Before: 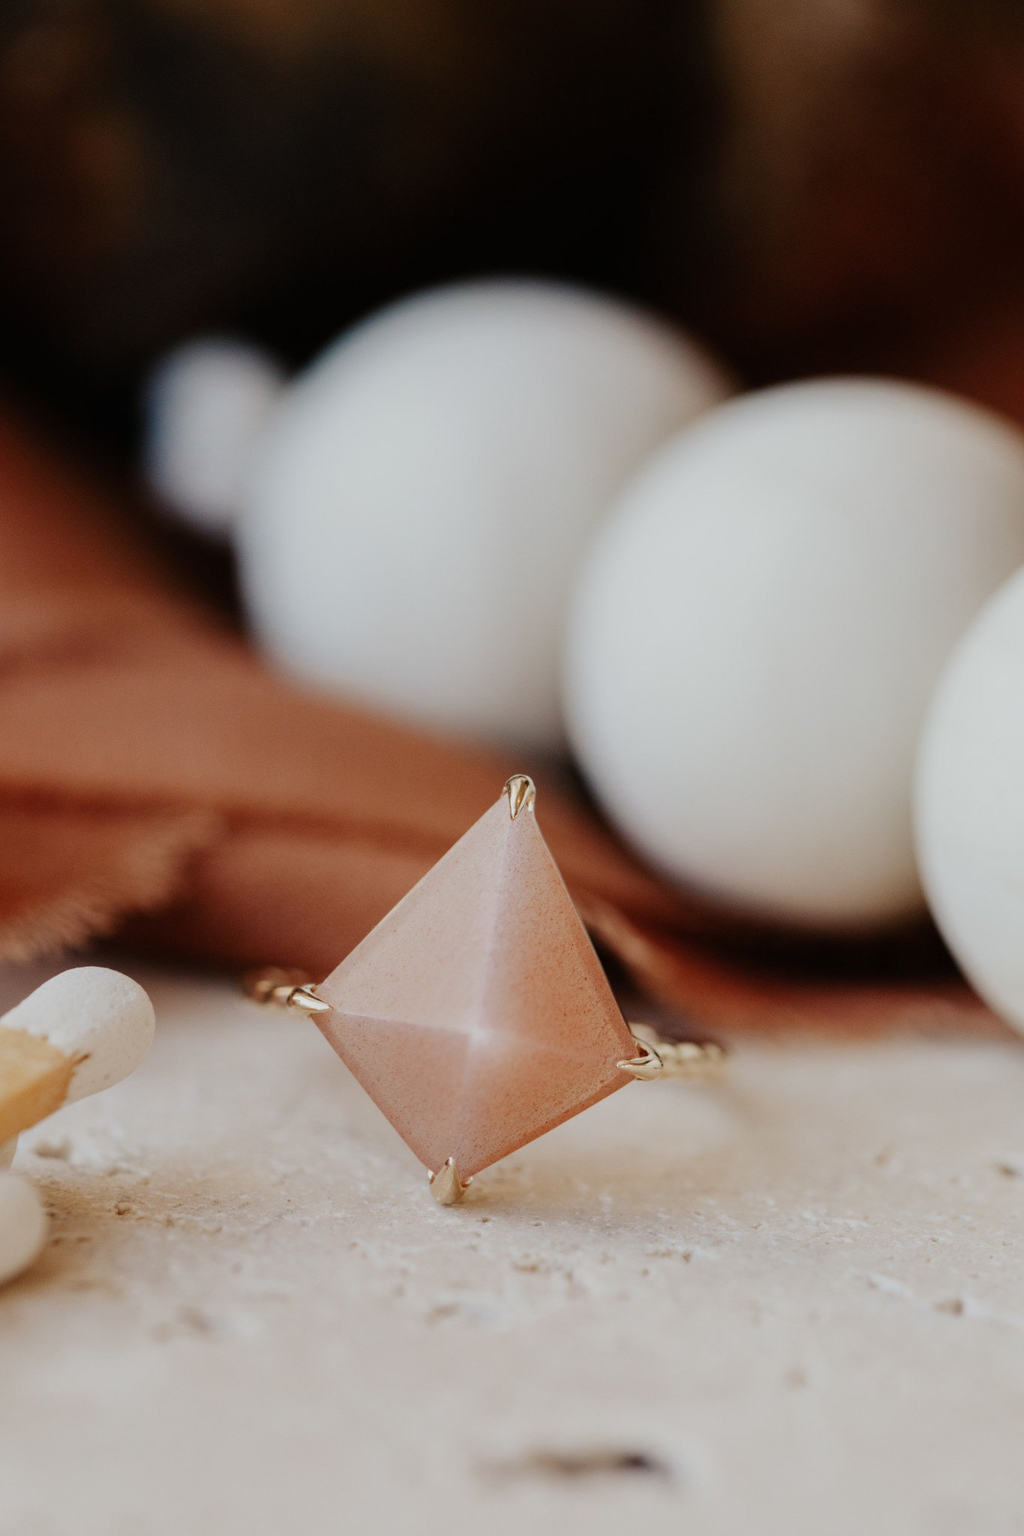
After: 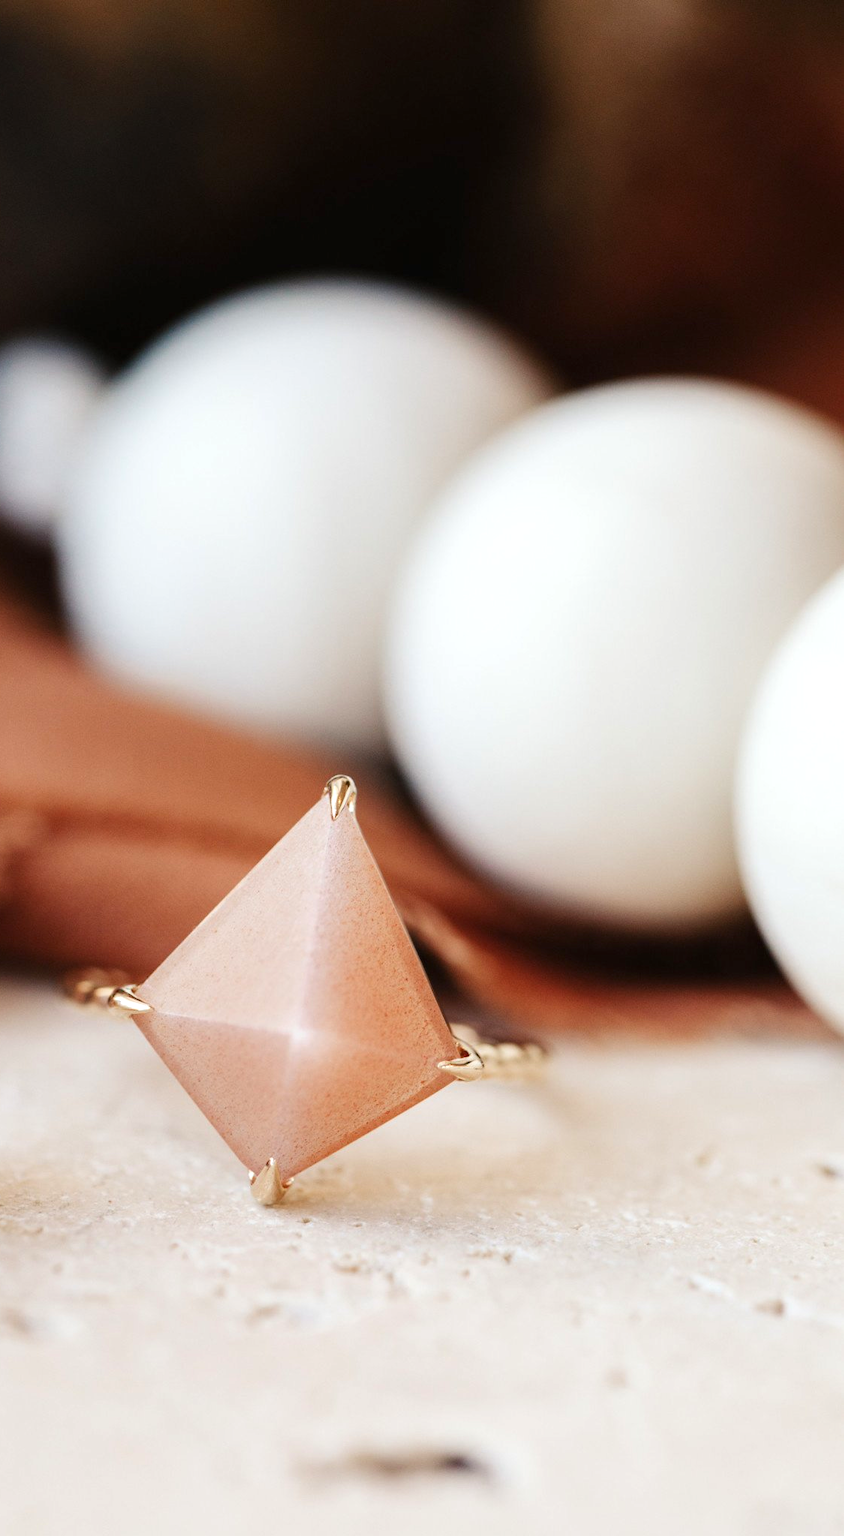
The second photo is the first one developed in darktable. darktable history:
crop: left 17.57%, bottom 0.018%
exposure: black level correction 0, exposure 0.695 EV, compensate highlight preservation false
